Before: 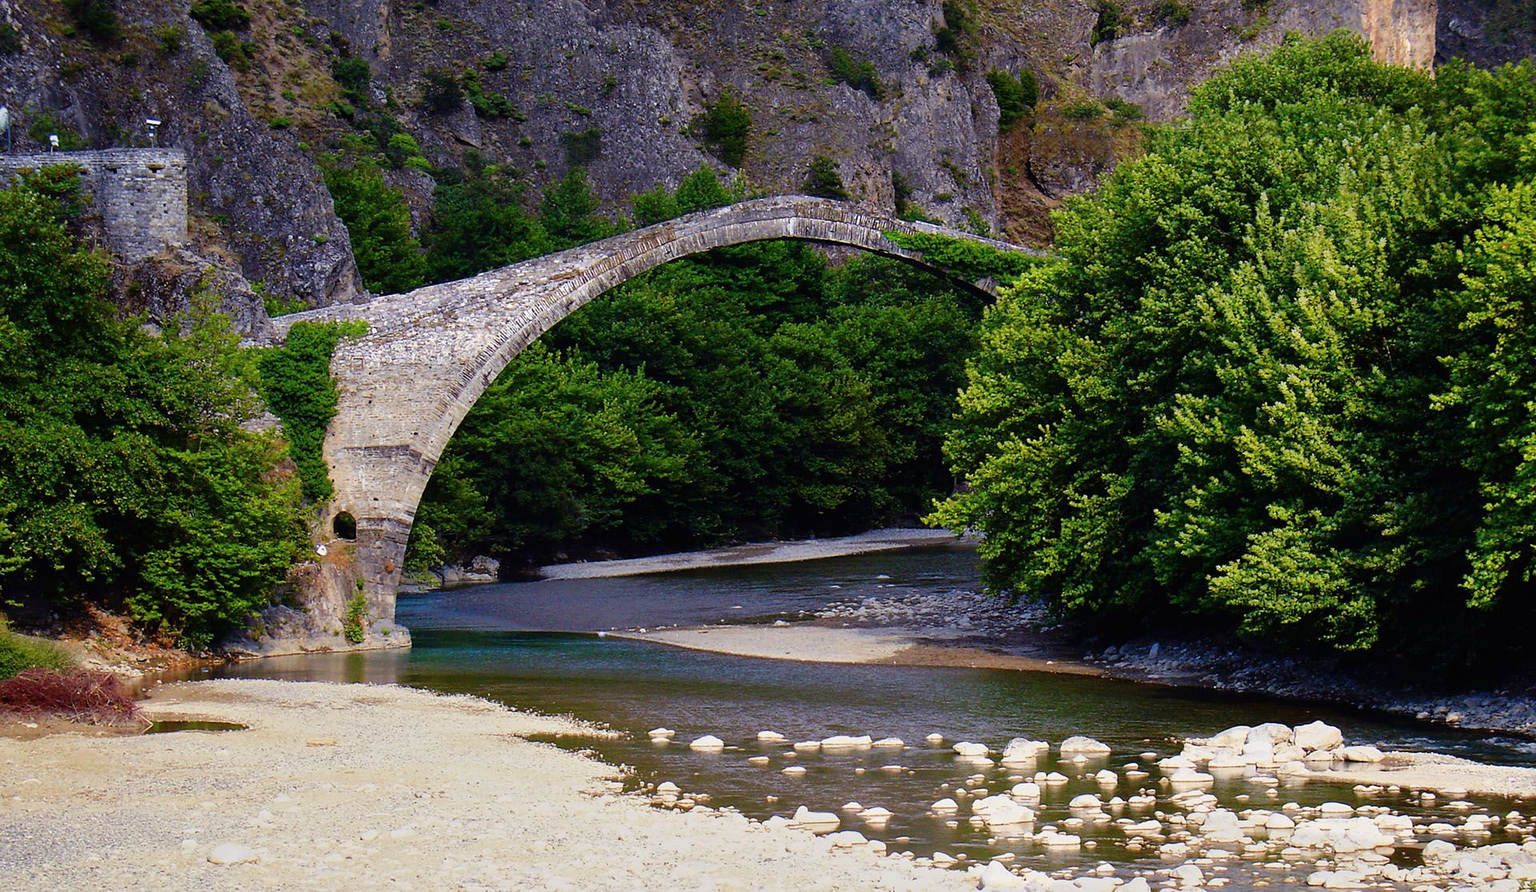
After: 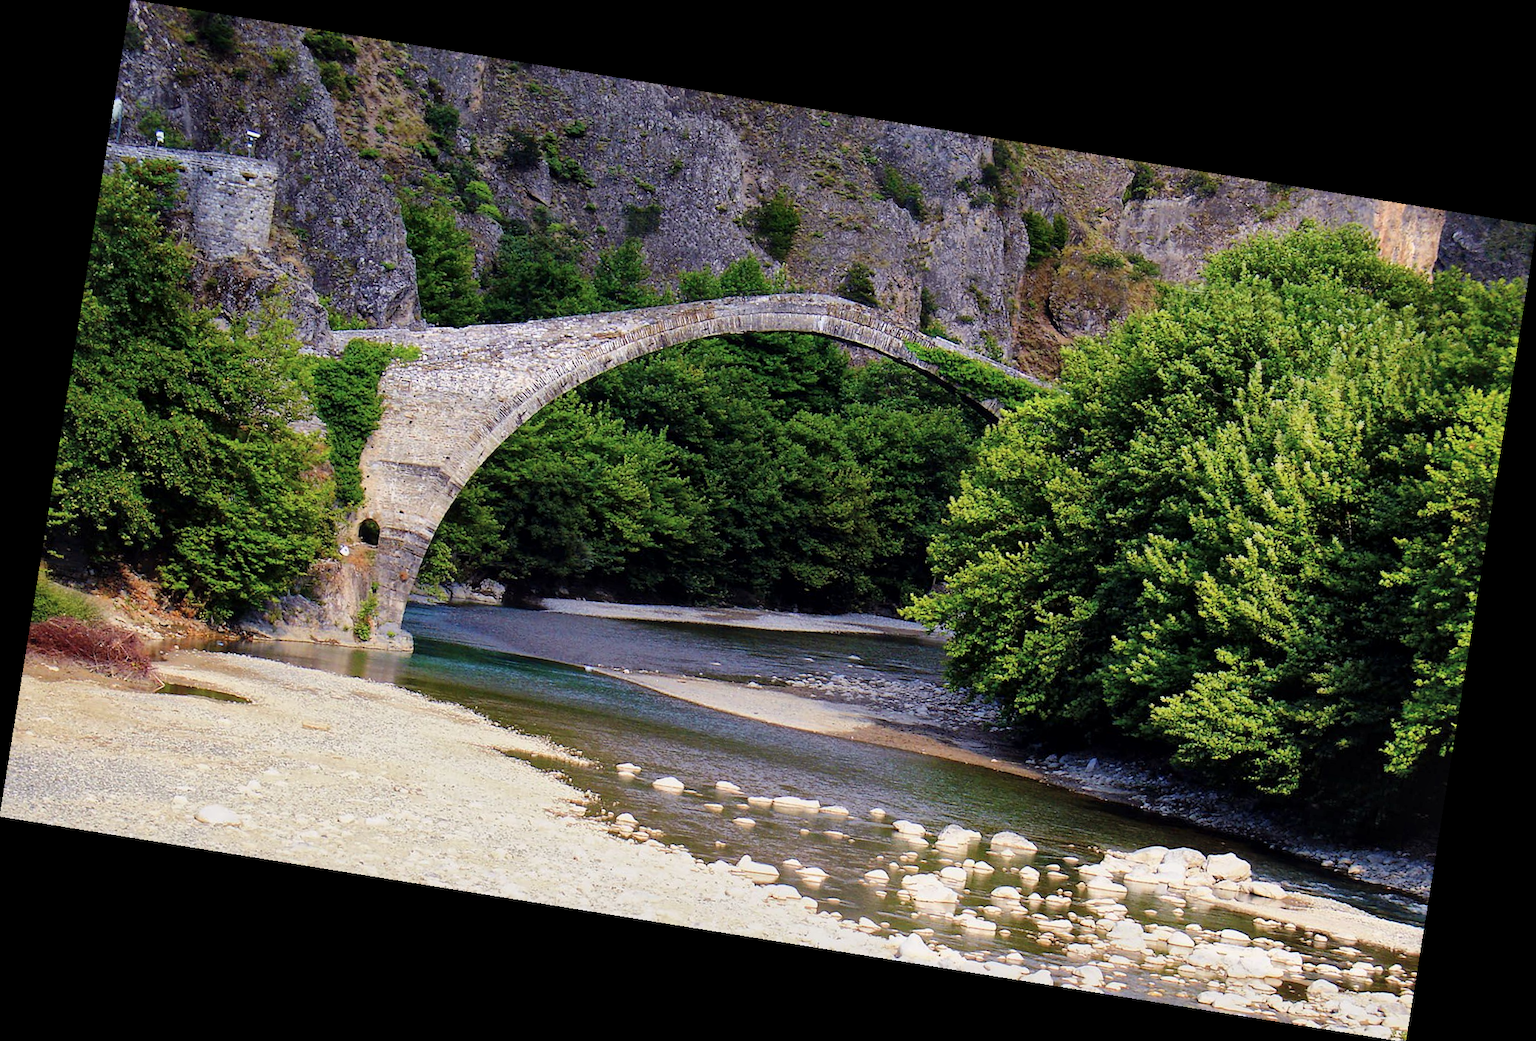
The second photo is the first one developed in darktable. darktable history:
global tonemap: drago (1, 100), detail 1
rotate and perspective: rotation 9.12°, automatic cropping off
